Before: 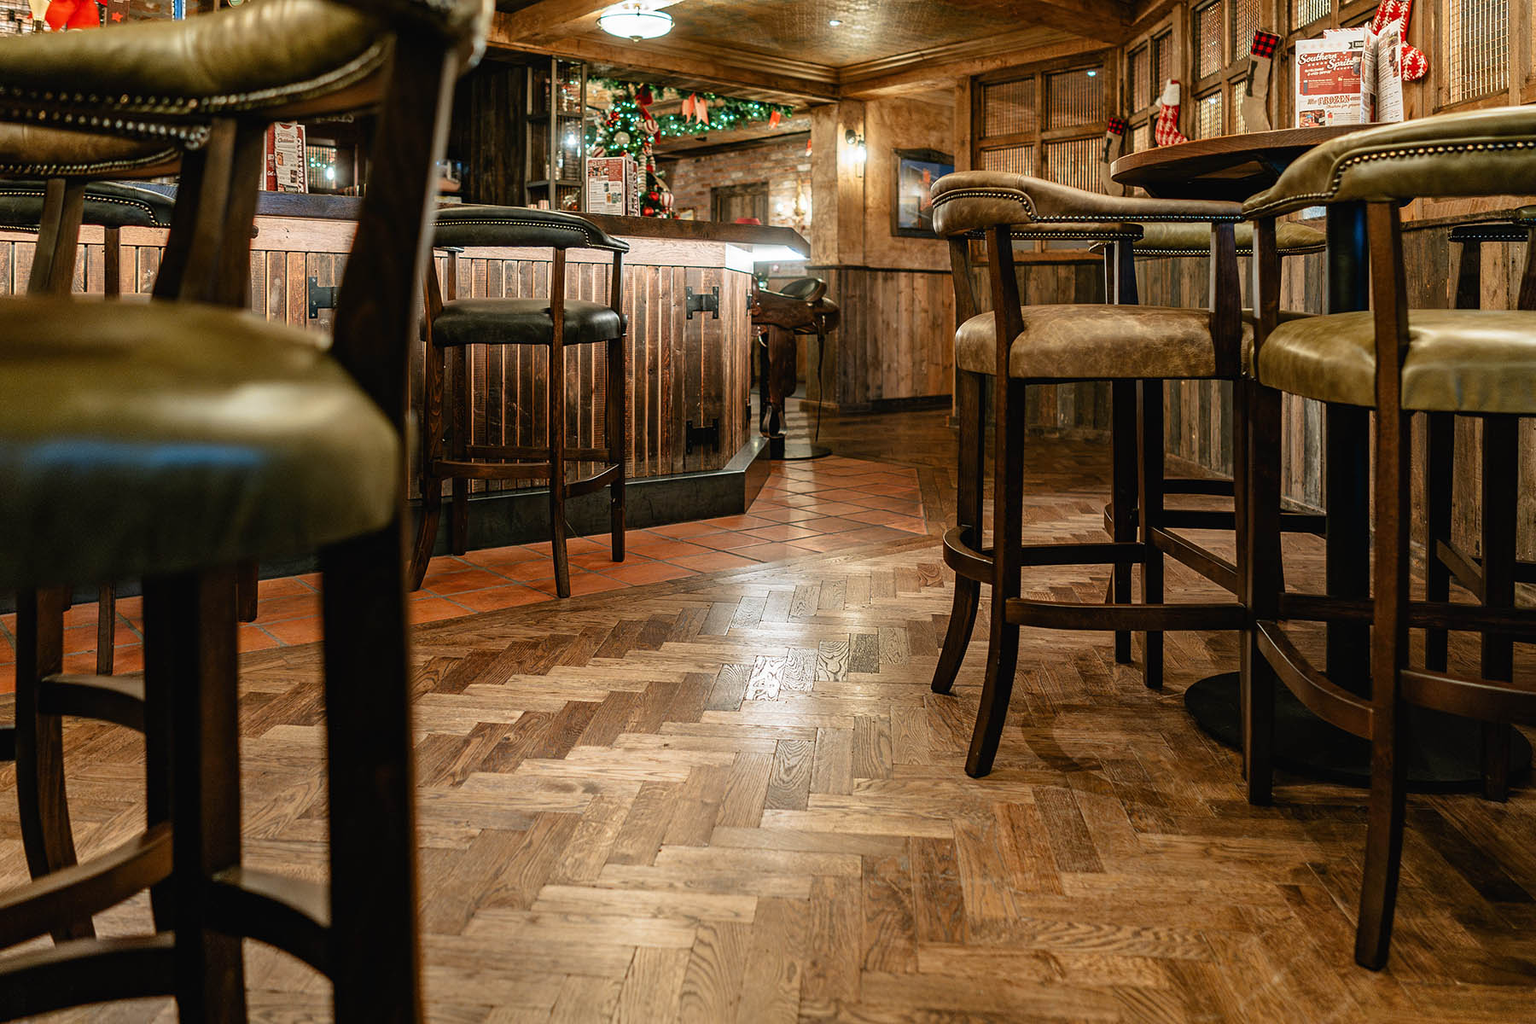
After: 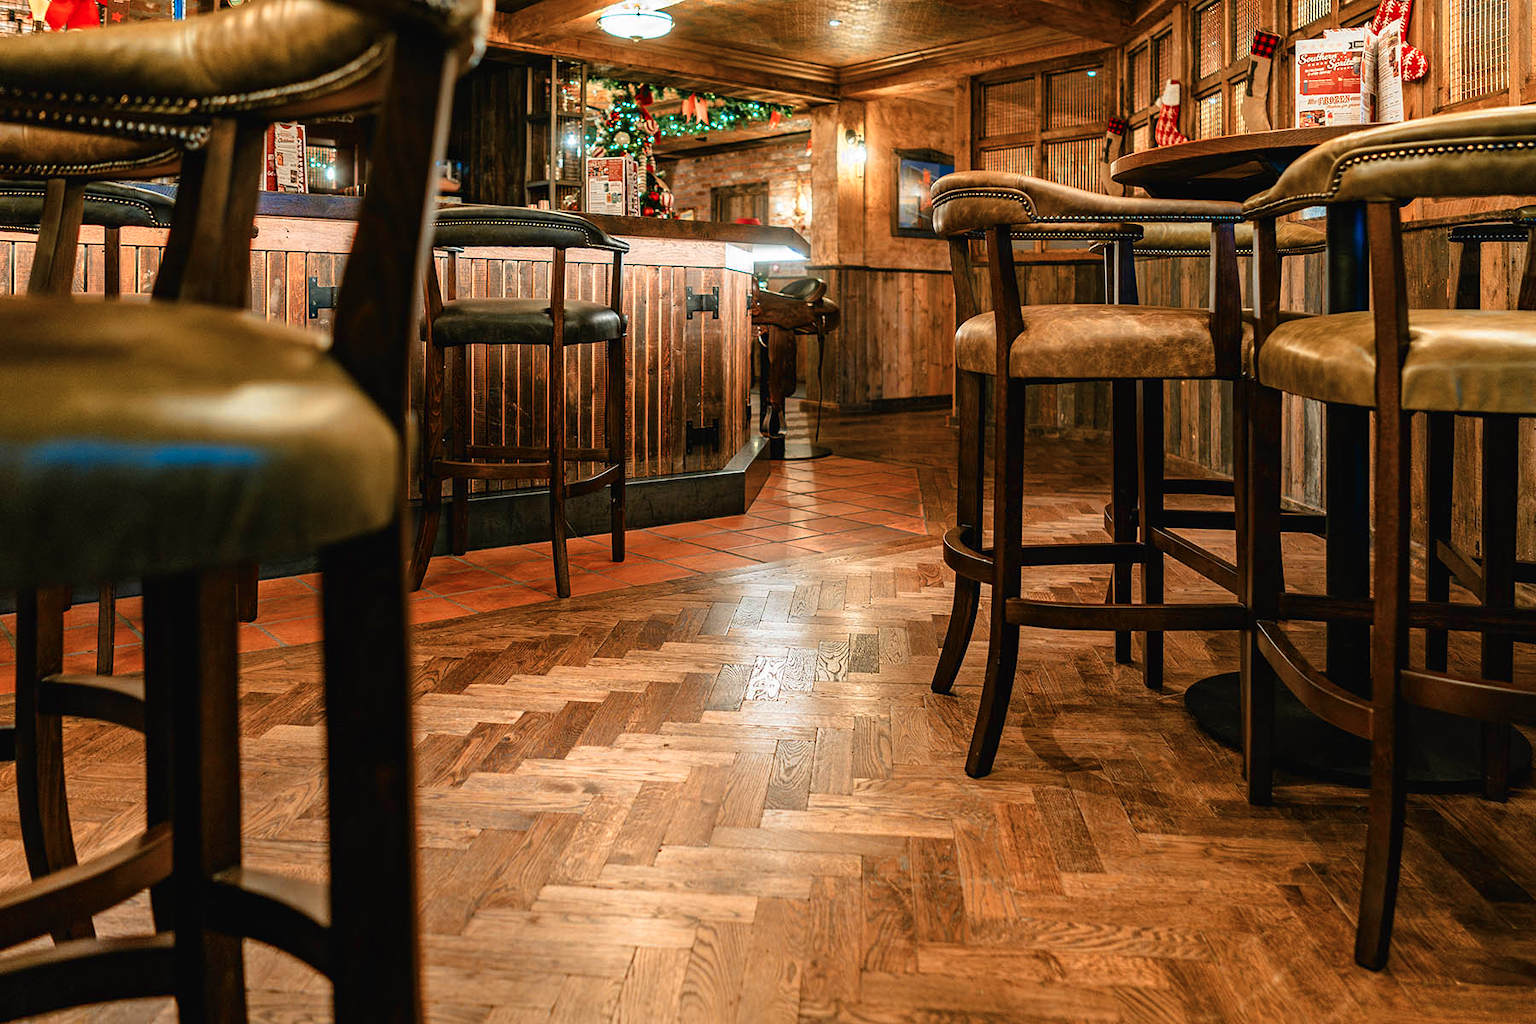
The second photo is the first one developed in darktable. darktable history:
color balance rgb: perceptual saturation grading › global saturation 17.336%, global vibrance 50.551%
color zones: curves: ch0 [(0, 0.473) (0.001, 0.473) (0.226, 0.548) (0.4, 0.589) (0.525, 0.54) (0.728, 0.403) (0.999, 0.473) (1, 0.473)]; ch1 [(0, 0.619) (0.001, 0.619) (0.234, 0.388) (0.4, 0.372) (0.528, 0.422) (0.732, 0.53) (0.999, 0.619) (1, 0.619)]; ch2 [(0, 0.547) (0.001, 0.547) (0.226, 0.45) (0.4, 0.525) (0.525, 0.585) (0.8, 0.511) (0.999, 0.547) (1, 0.547)]
